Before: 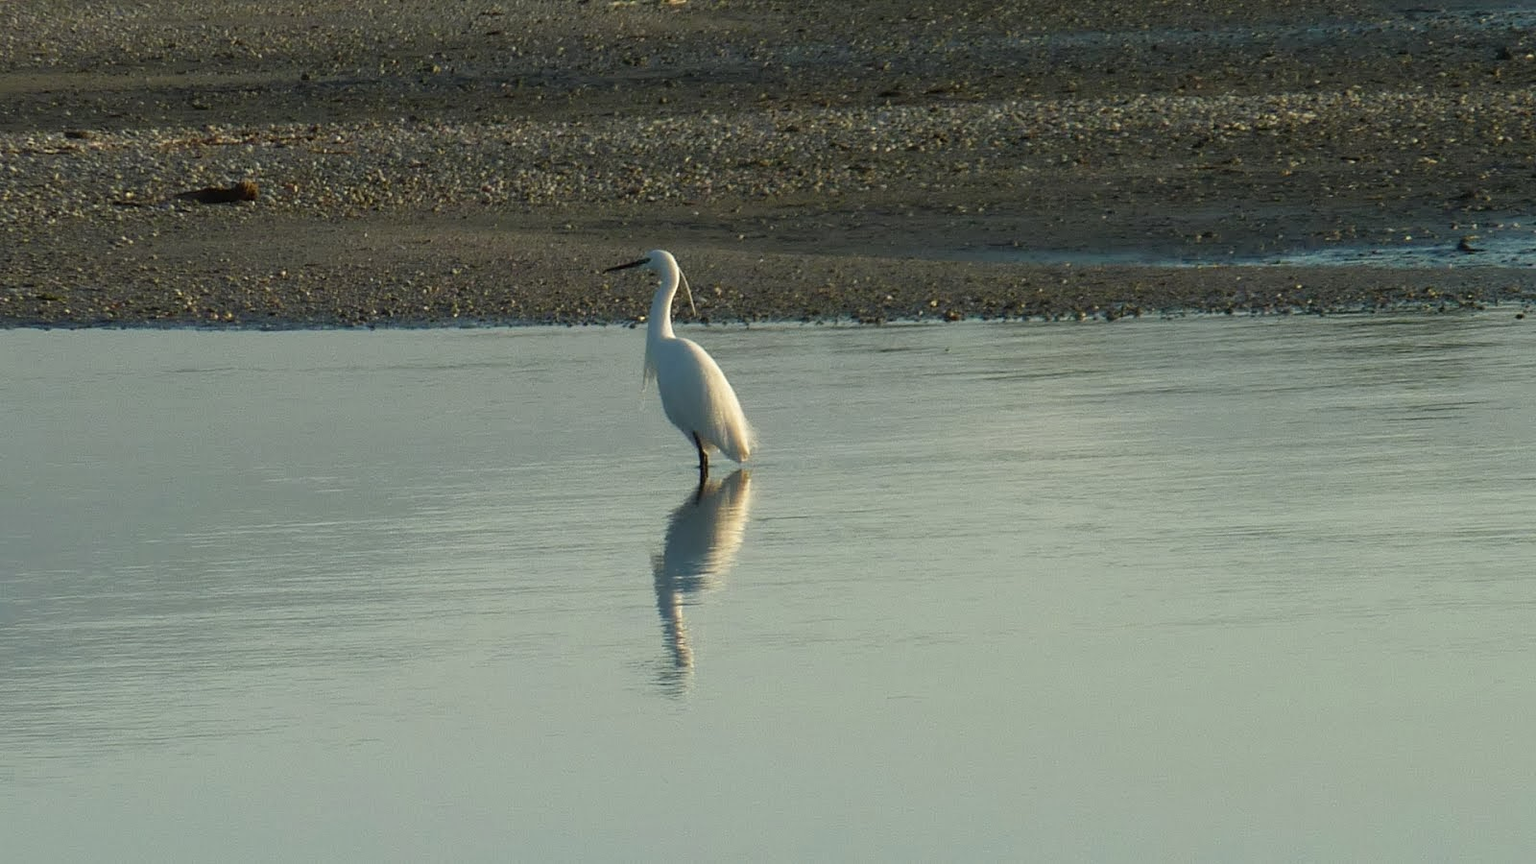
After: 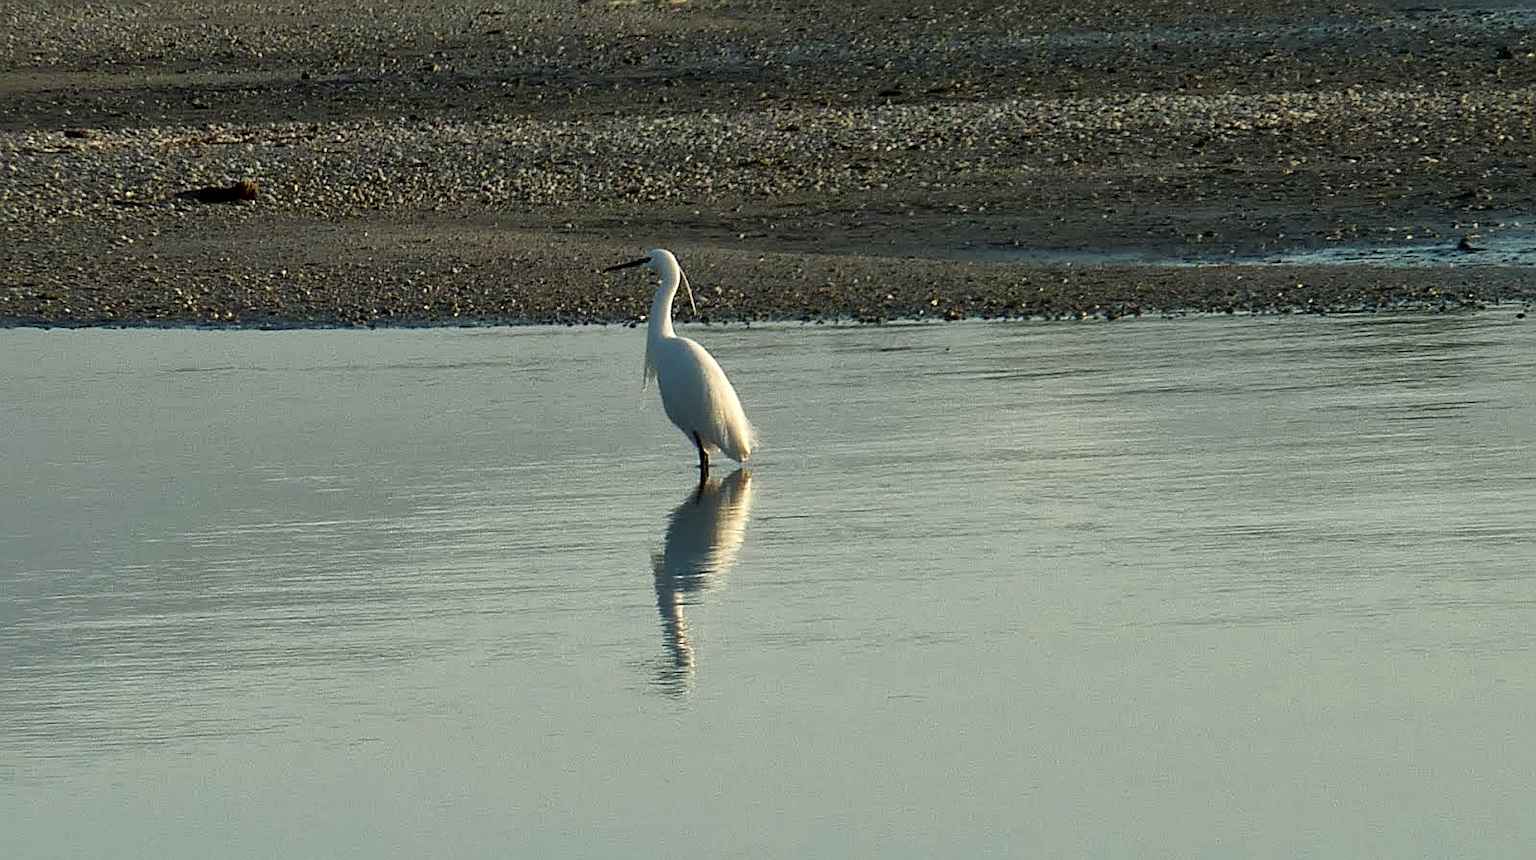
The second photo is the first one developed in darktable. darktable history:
sharpen: amount 0.537
local contrast: mode bilateral grid, contrast 20, coarseness 50, detail 157%, midtone range 0.2
crop: top 0.187%, bottom 0.181%
